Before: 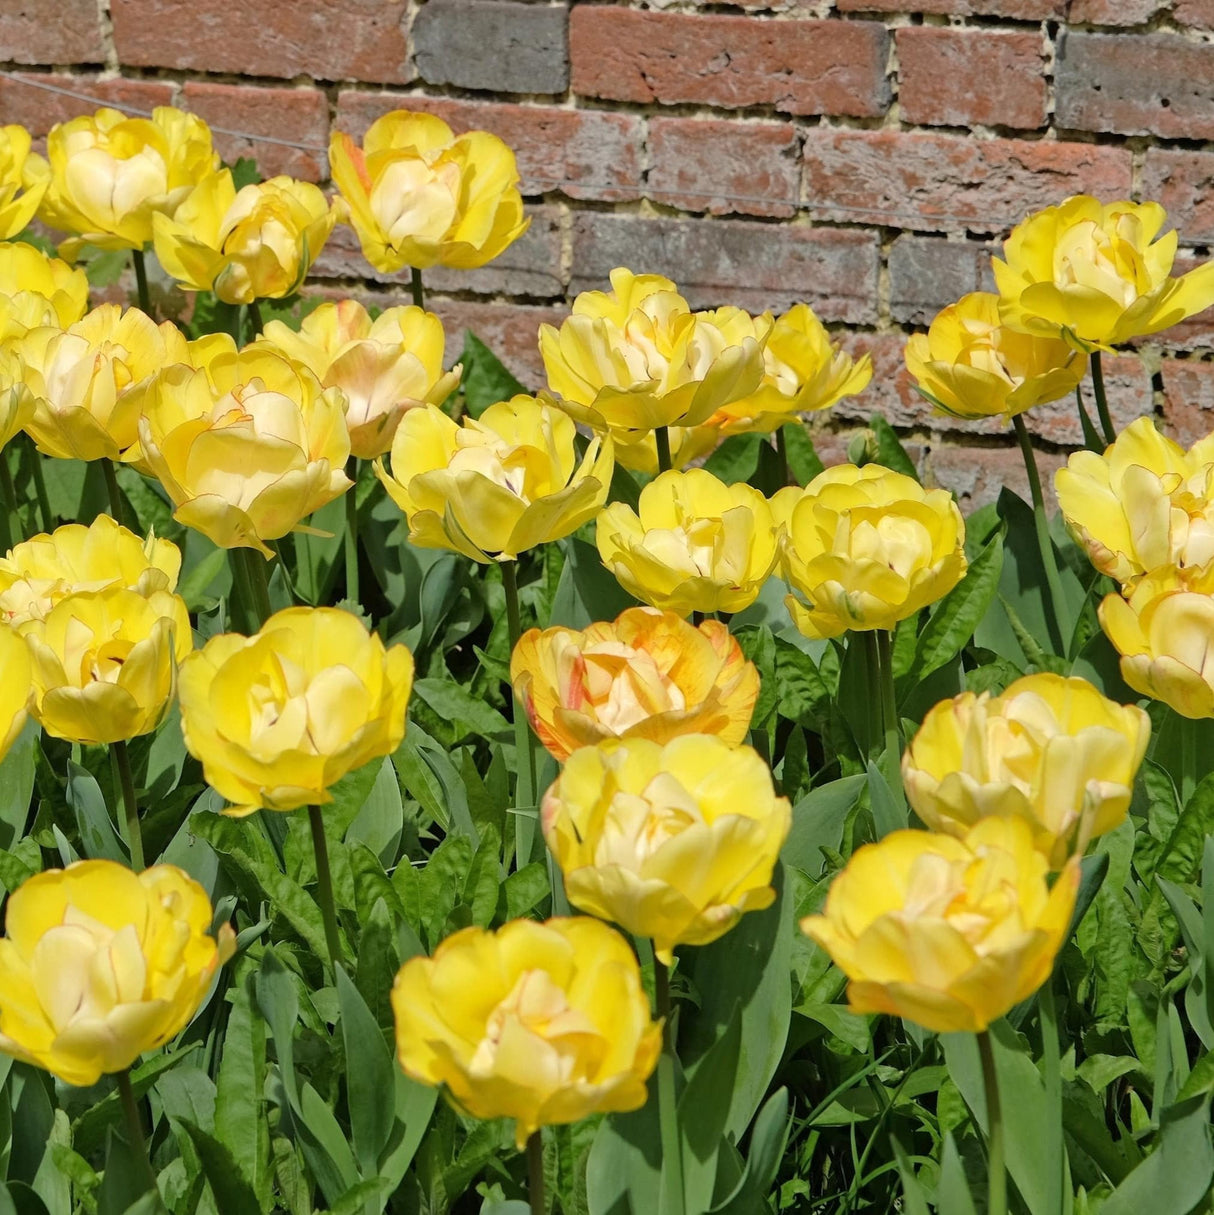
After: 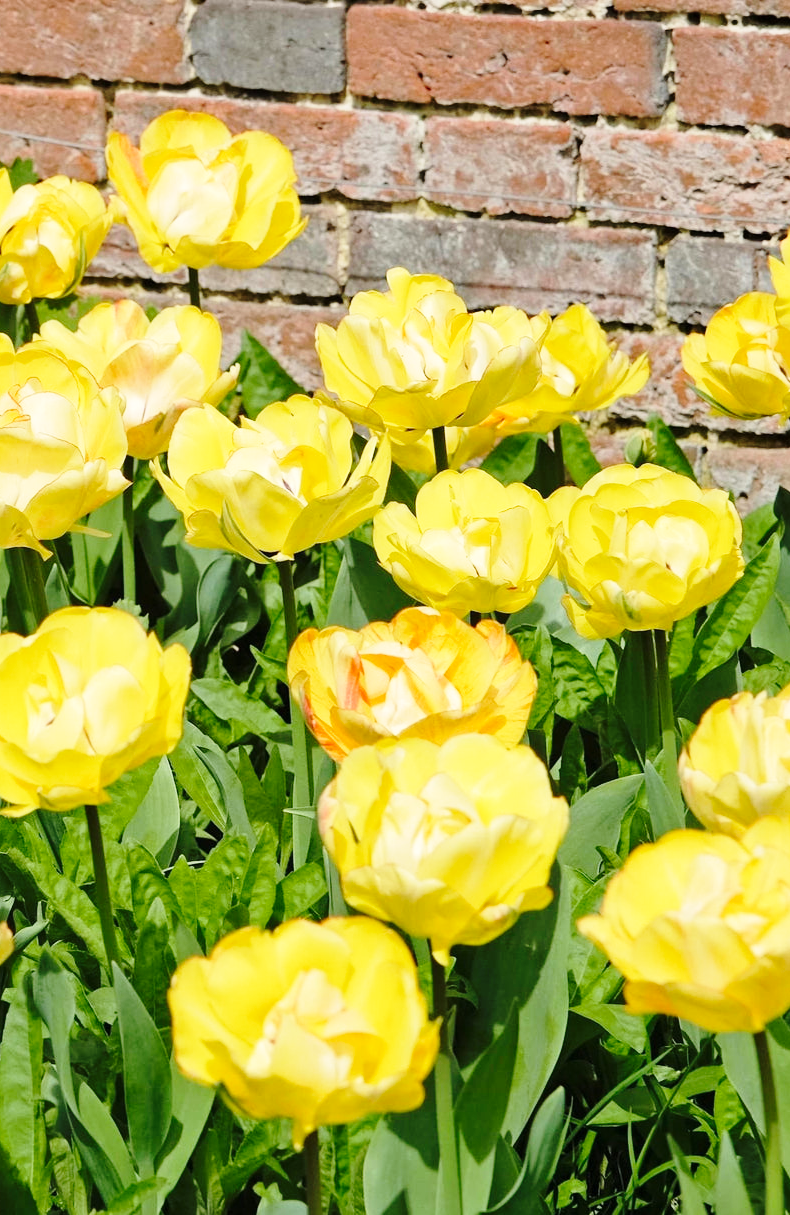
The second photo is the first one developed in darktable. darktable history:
base curve: curves: ch0 [(0, 0) (0.028, 0.03) (0.121, 0.232) (0.46, 0.748) (0.859, 0.968) (1, 1)], preserve colors none
crop and rotate: left 18.42%, right 16.505%
